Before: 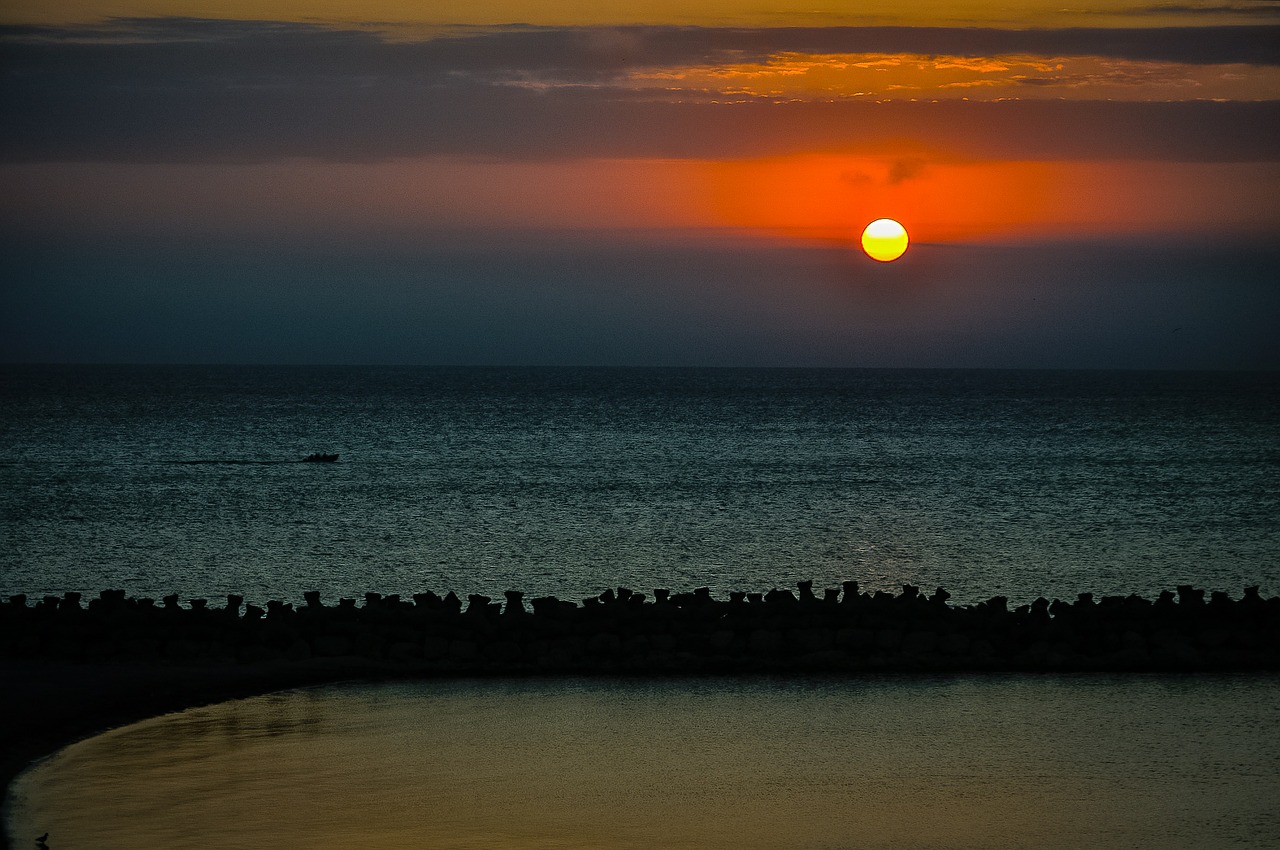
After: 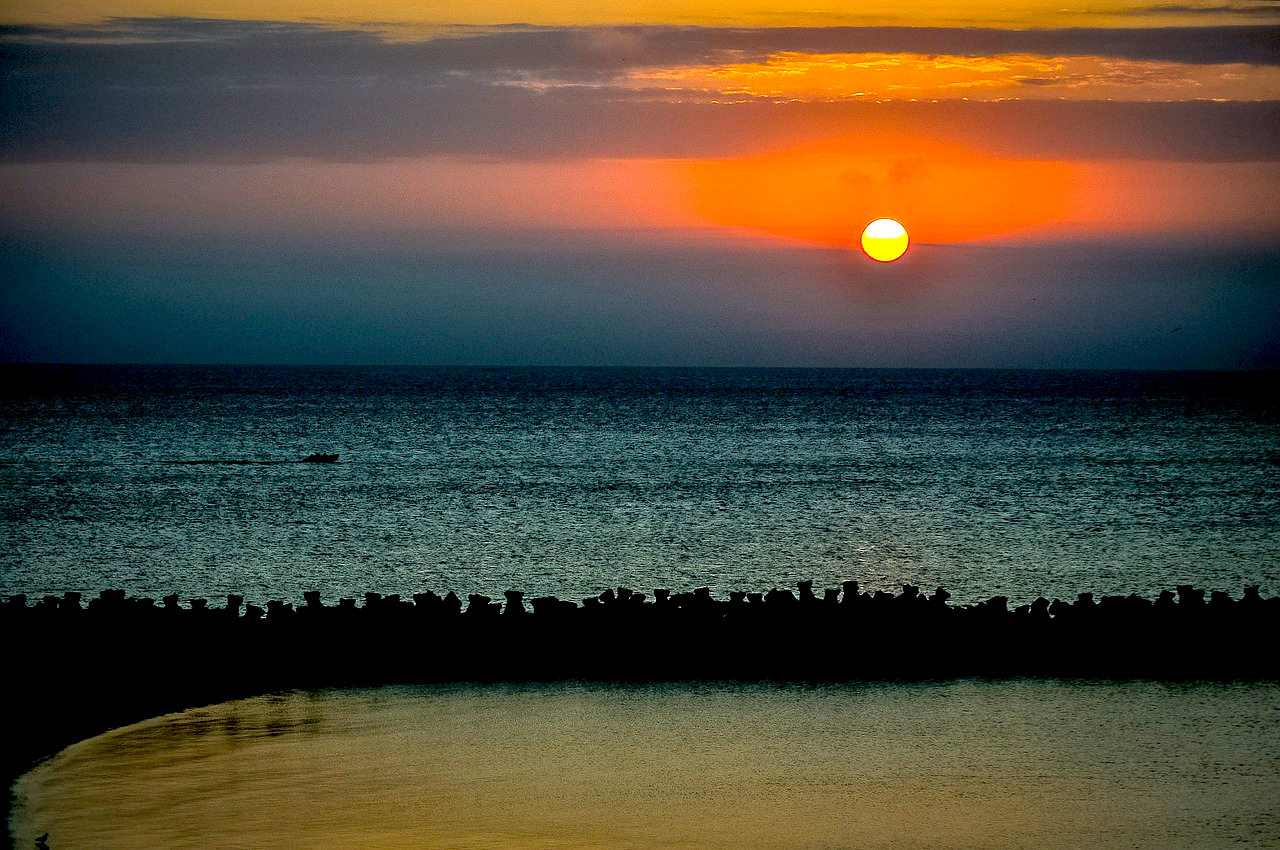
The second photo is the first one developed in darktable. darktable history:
exposure: black level correction 0.009, exposure 1.417 EV, compensate exposure bias true, compensate highlight preservation false
